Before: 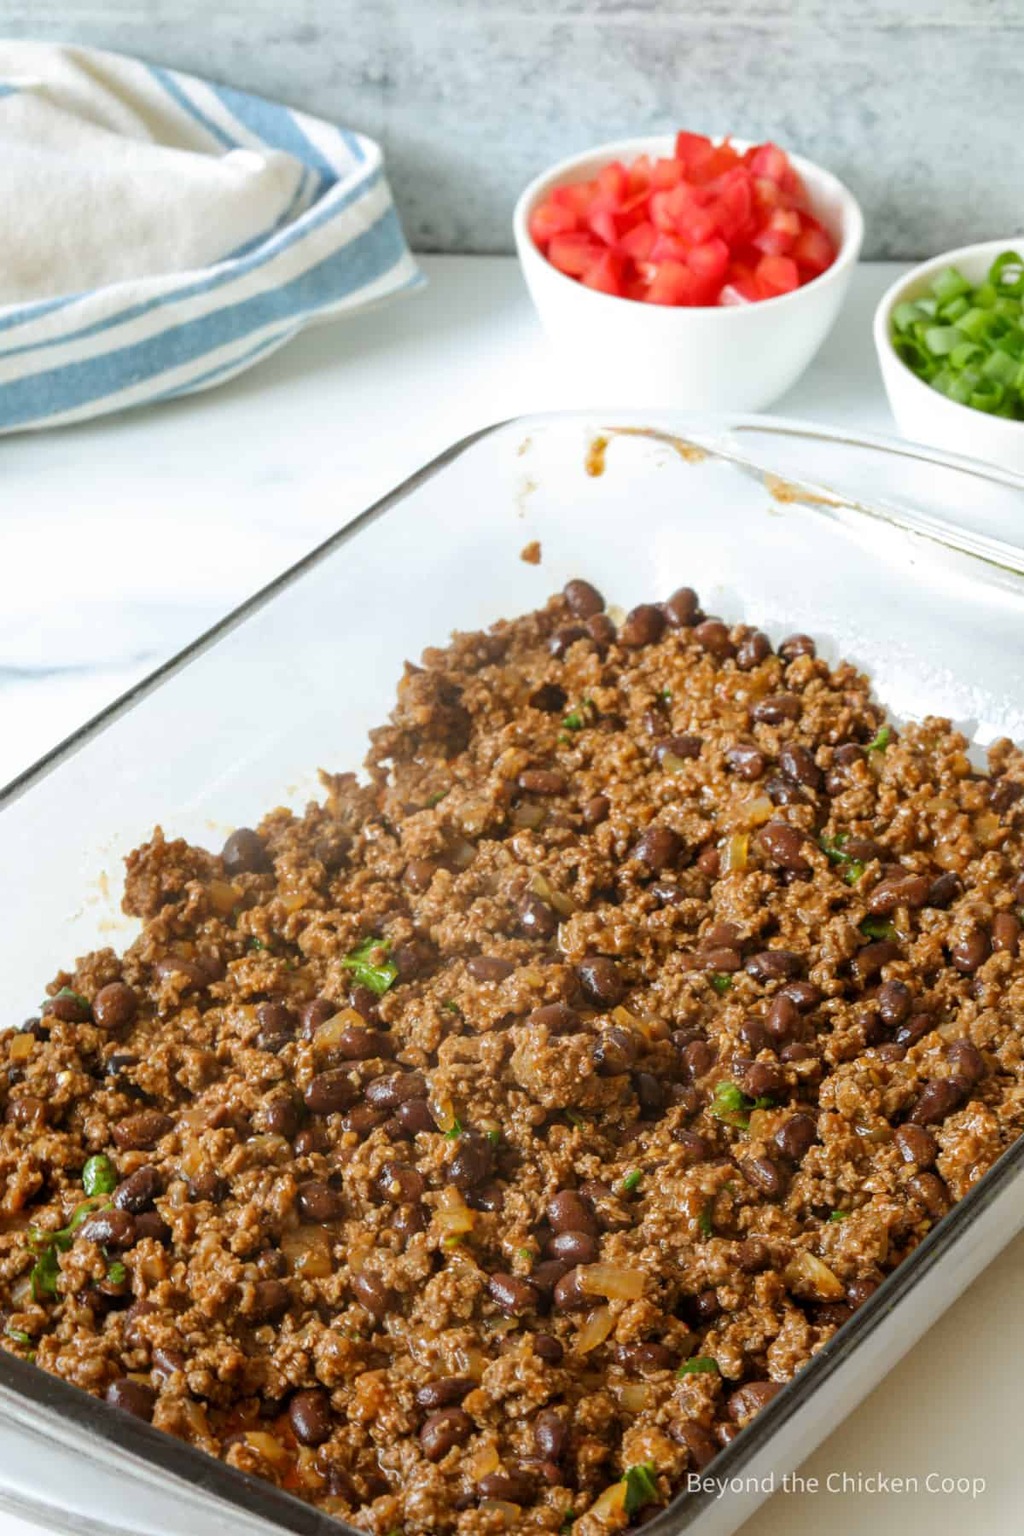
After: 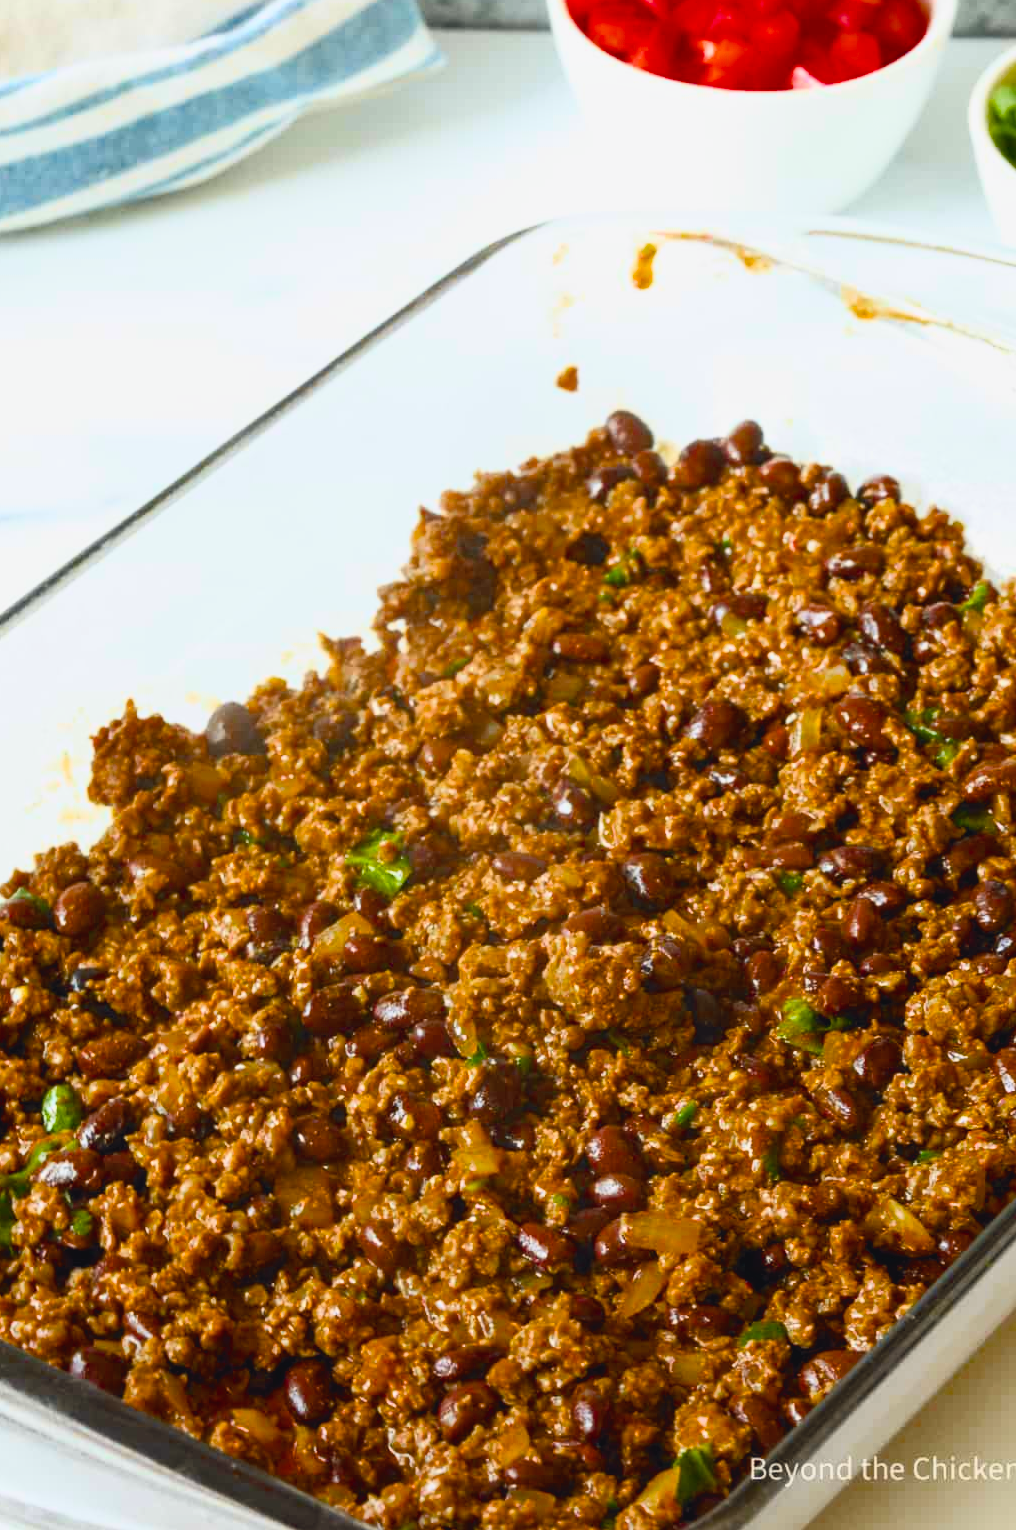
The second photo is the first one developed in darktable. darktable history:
tone equalizer: mask exposure compensation -0.489 EV
color balance rgb: global offset › chroma 0.051%, global offset › hue 253.62°, perceptual saturation grading › global saturation 30.652%, global vibrance 16.606%, saturation formula JzAzBz (2021)
tone curve: curves: ch0 [(0, 0.038) (0.193, 0.212) (0.461, 0.502) (0.629, 0.731) (0.838, 0.916) (1, 0.967)]; ch1 [(0, 0) (0.35, 0.356) (0.45, 0.453) (0.504, 0.503) (0.532, 0.524) (0.558, 0.559) (0.735, 0.762) (1, 1)]; ch2 [(0, 0) (0.281, 0.266) (0.456, 0.469) (0.5, 0.5) (0.533, 0.545) (0.606, 0.607) (0.646, 0.654) (1, 1)], color space Lab, independent channels, preserve colors none
crop and rotate: left 4.657%, top 14.957%, right 10.662%
